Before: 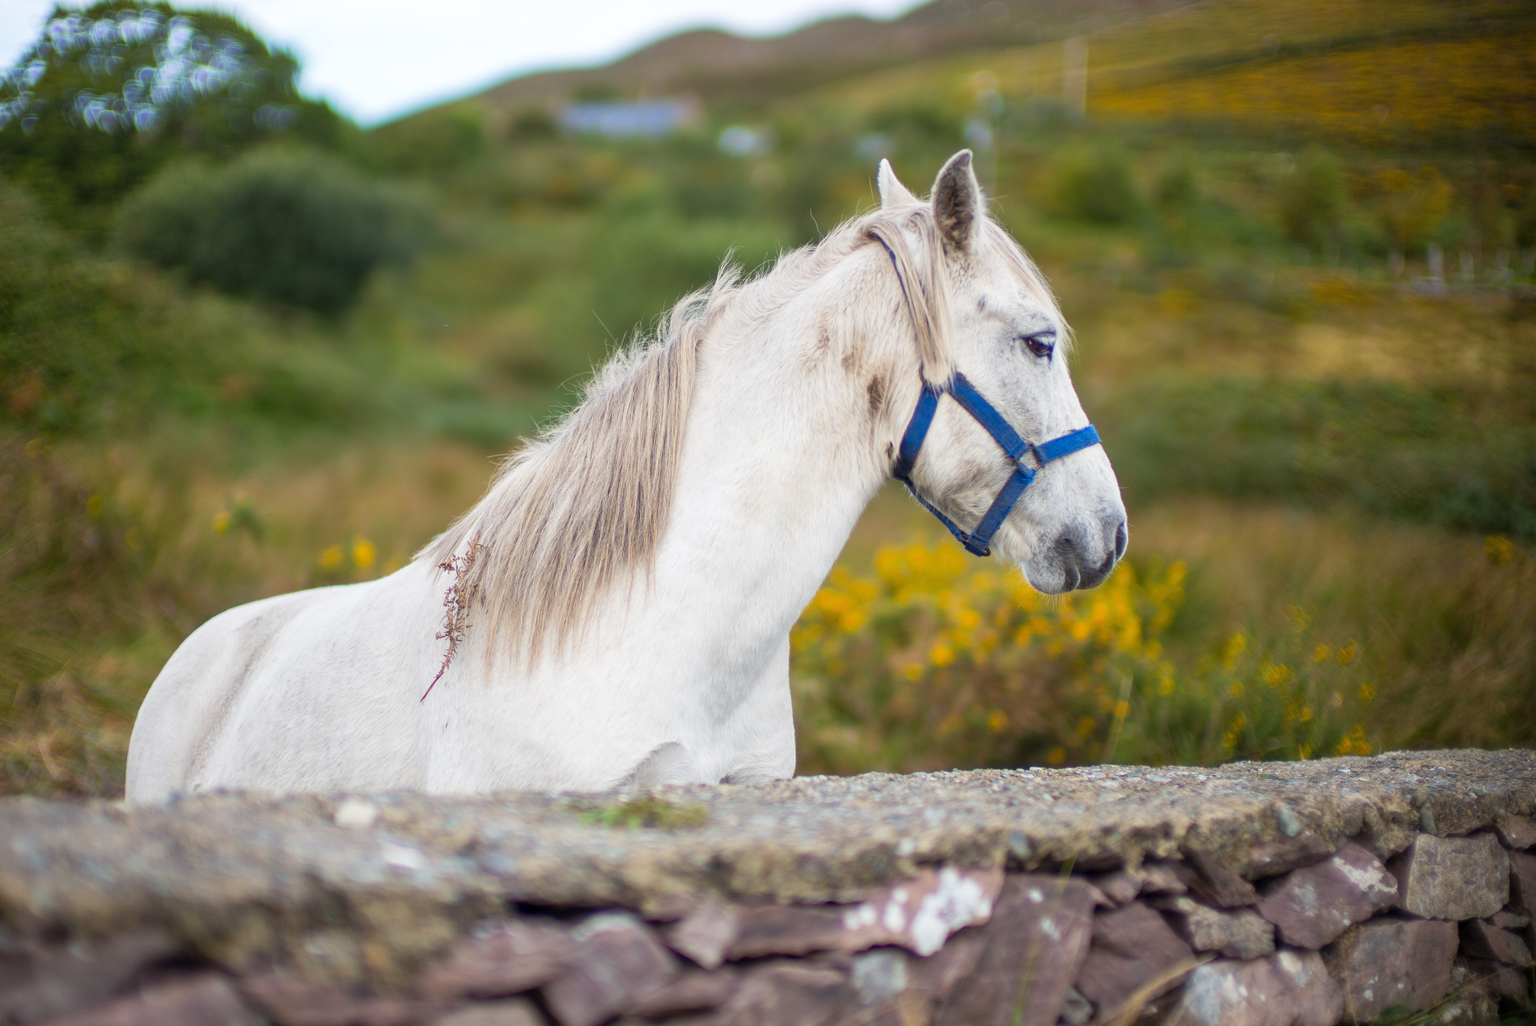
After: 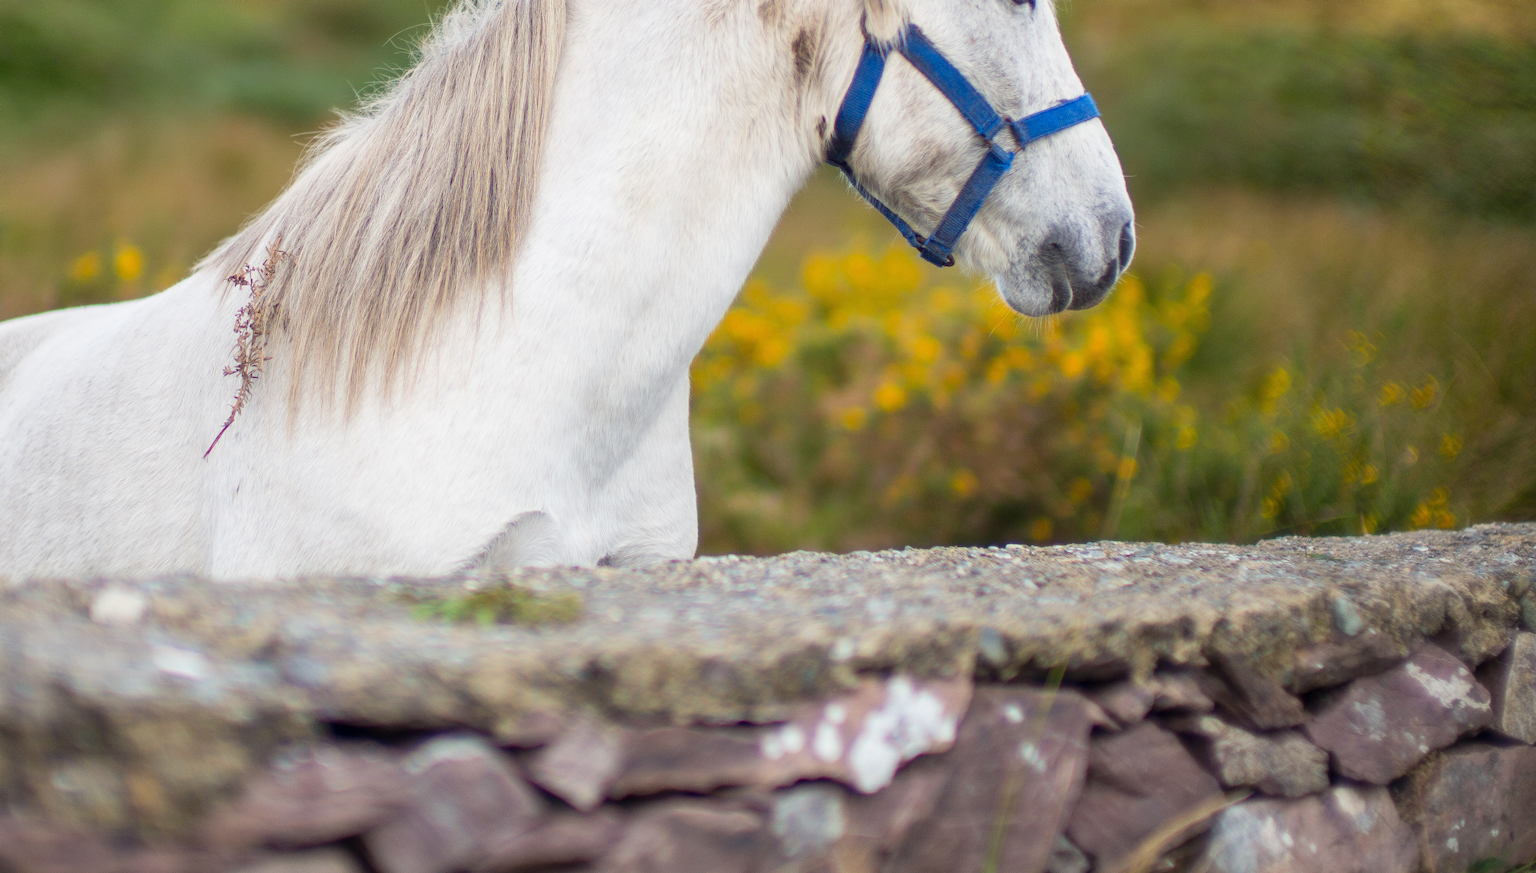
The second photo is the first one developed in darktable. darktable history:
crop and rotate: left 17.354%, top 34.533%, right 6.725%, bottom 0.849%
